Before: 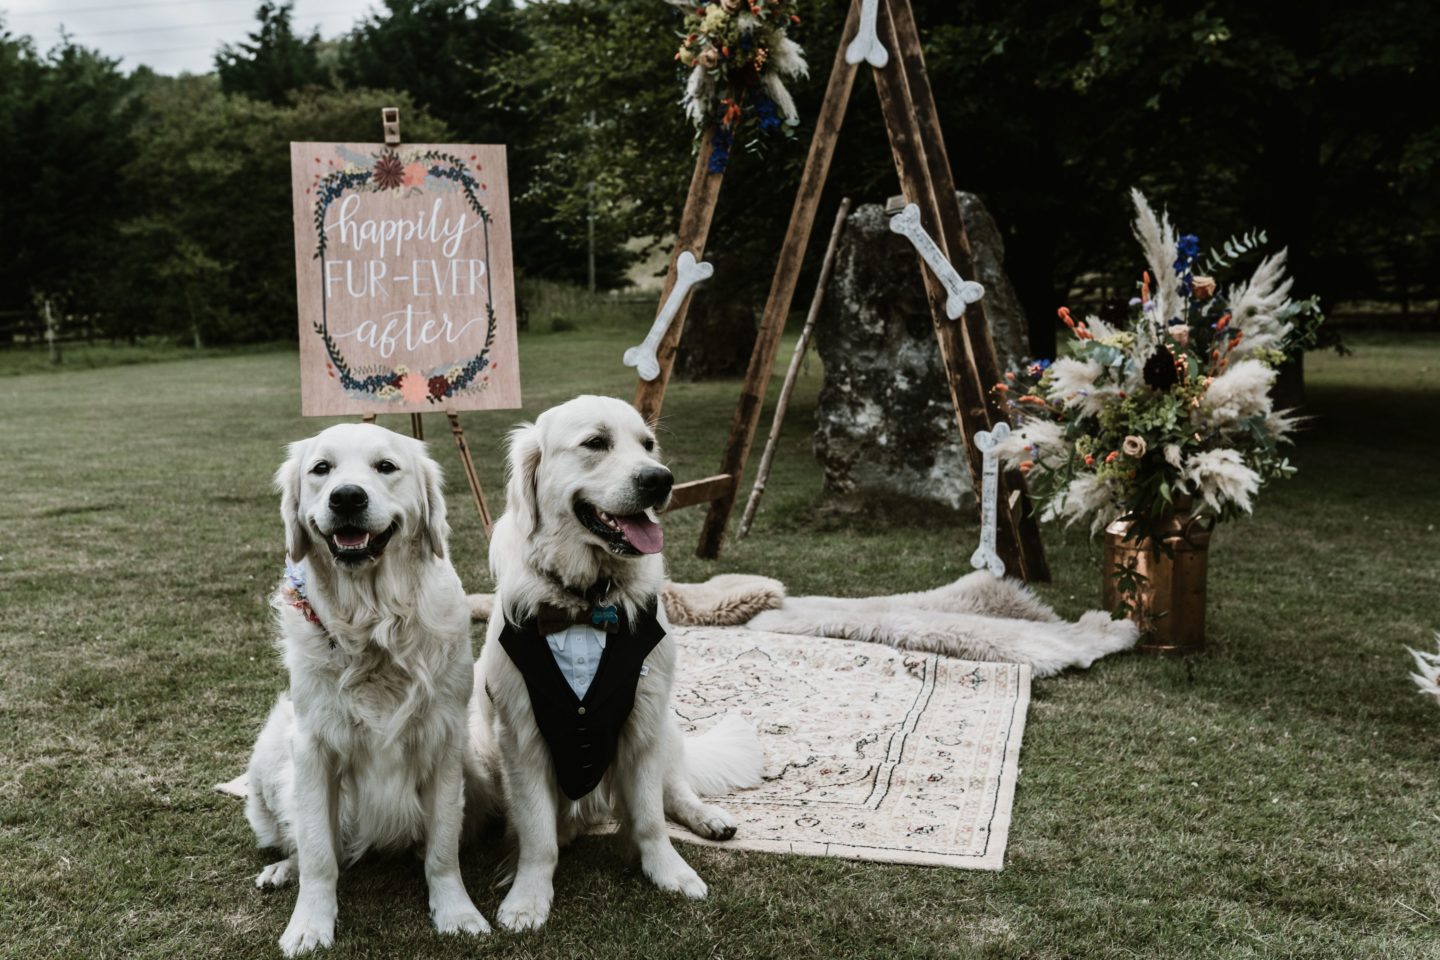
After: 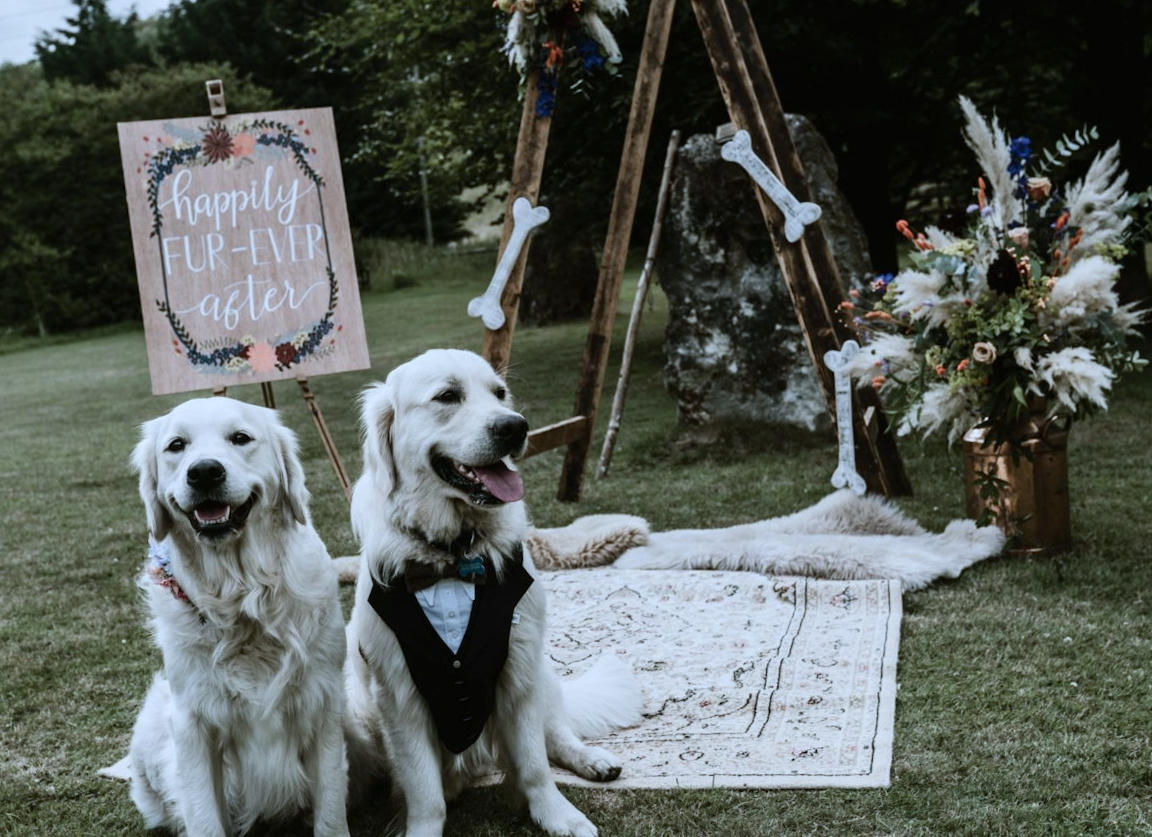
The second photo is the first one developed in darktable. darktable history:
crop: left 8.026%, right 7.374%
white balance: red 0.924, blue 1.095
rotate and perspective: rotation -5°, crop left 0.05, crop right 0.952, crop top 0.11, crop bottom 0.89
